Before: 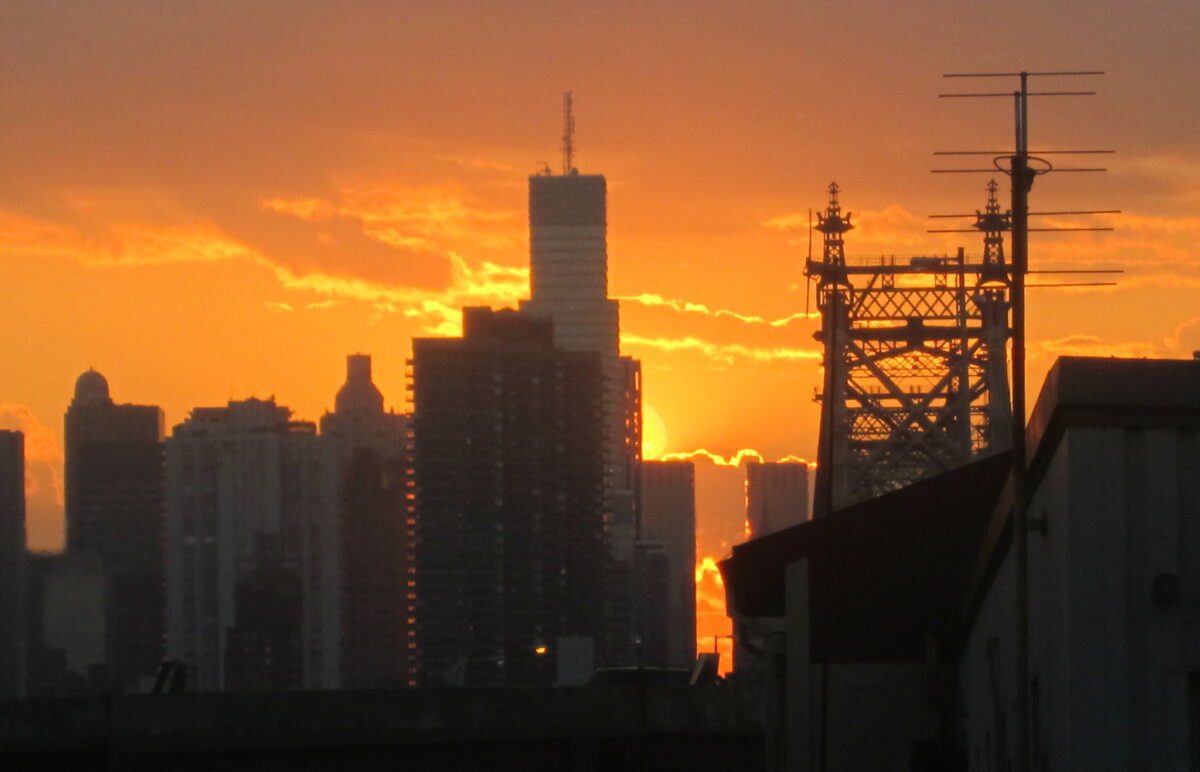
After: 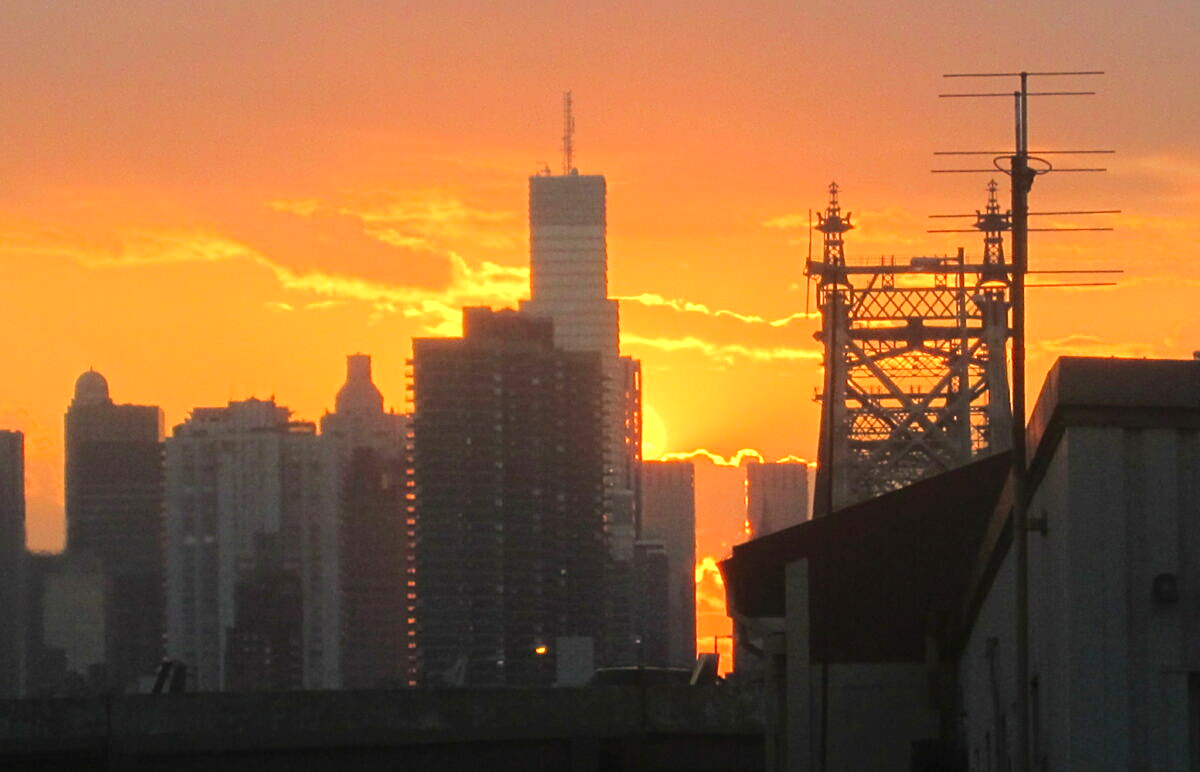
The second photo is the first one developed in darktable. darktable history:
sharpen: on, module defaults
tone equalizer: -8 EV 1.02 EV, -7 EV 1.01 EV, -6 EV 0.966 EV, -5 EV 1.01 EV, -4 EV 1.03 EV, -3 EV 0.74 EV, -2 EV 0.522 EV, -1 EV 0.227 EV, edges refinement/feathering 500, mask exposure compensation -1.57 EV, preserve details no
